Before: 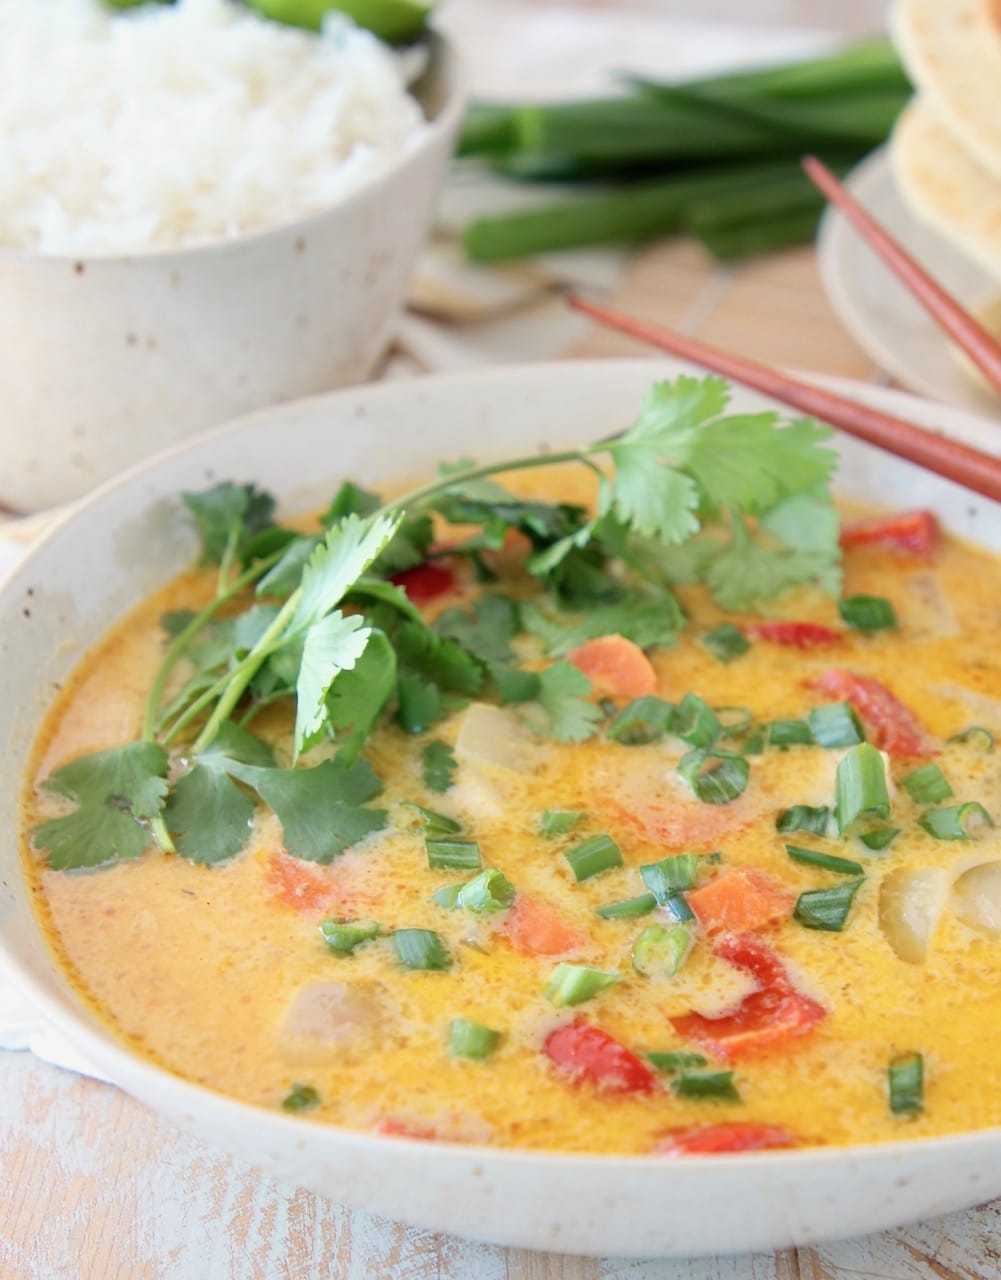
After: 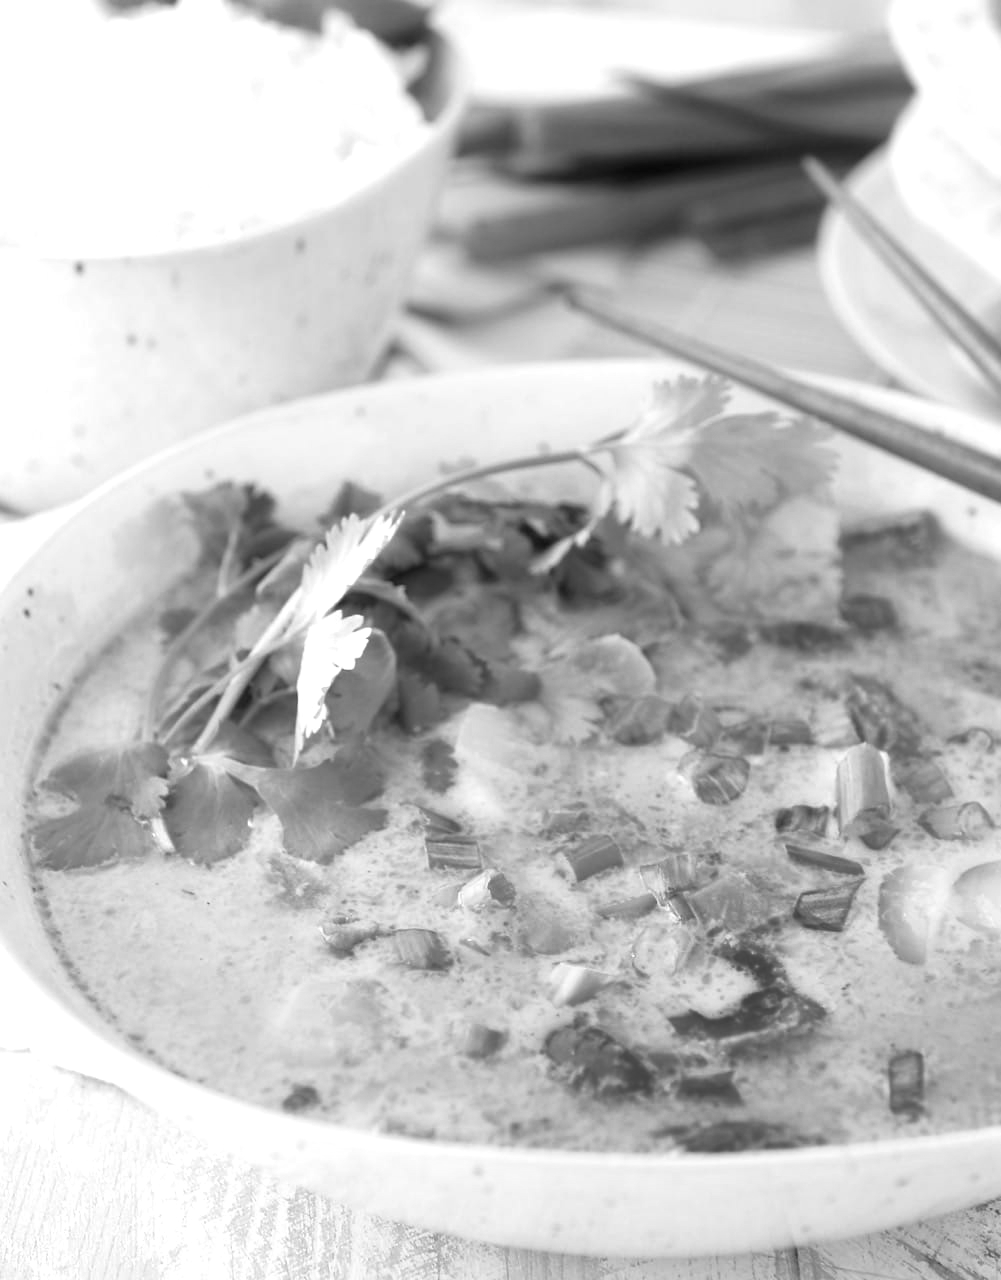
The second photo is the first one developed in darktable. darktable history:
exposure: black level correction 0, exposure 0.5 EV, compensate exposure bias true, compensate highlight preservation false
monochrome: a 0, b 0, size 0.5, highlights 0.57
